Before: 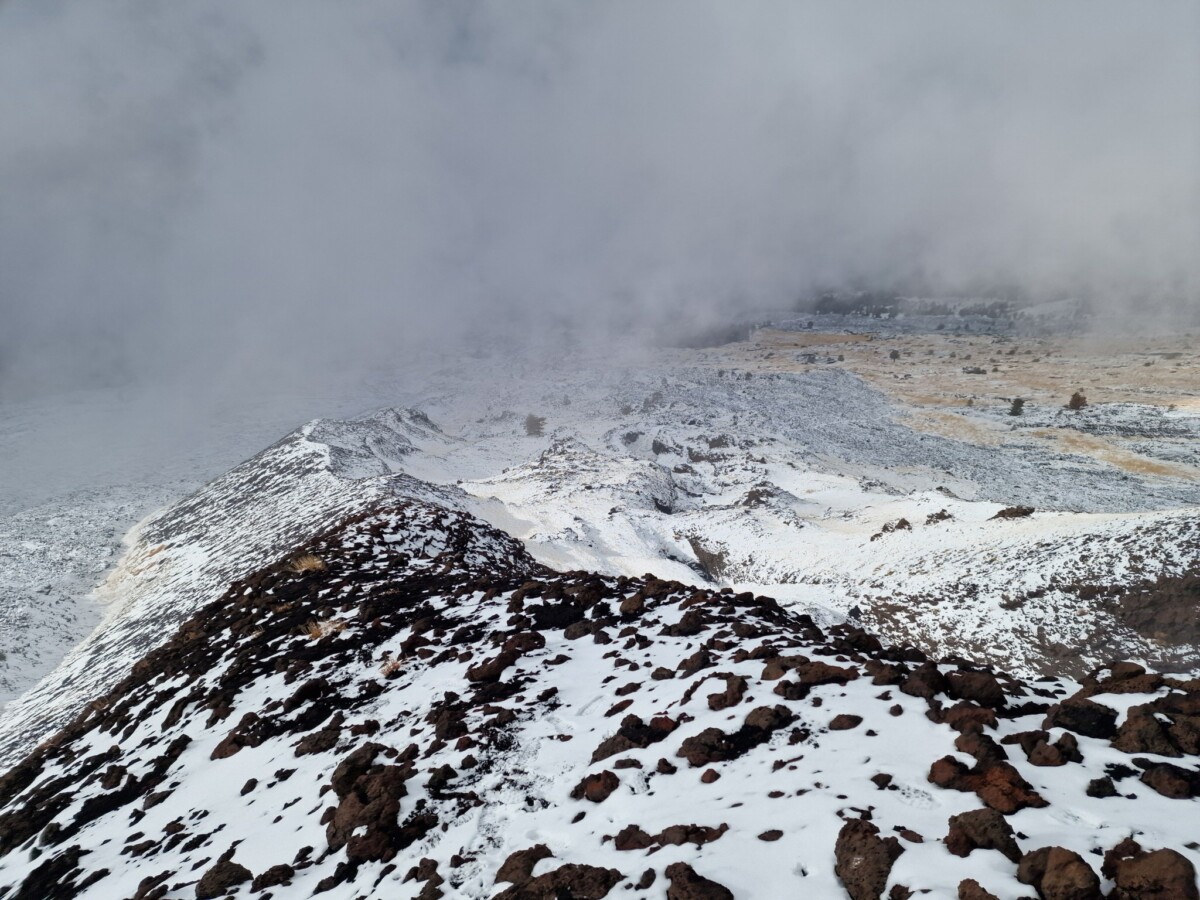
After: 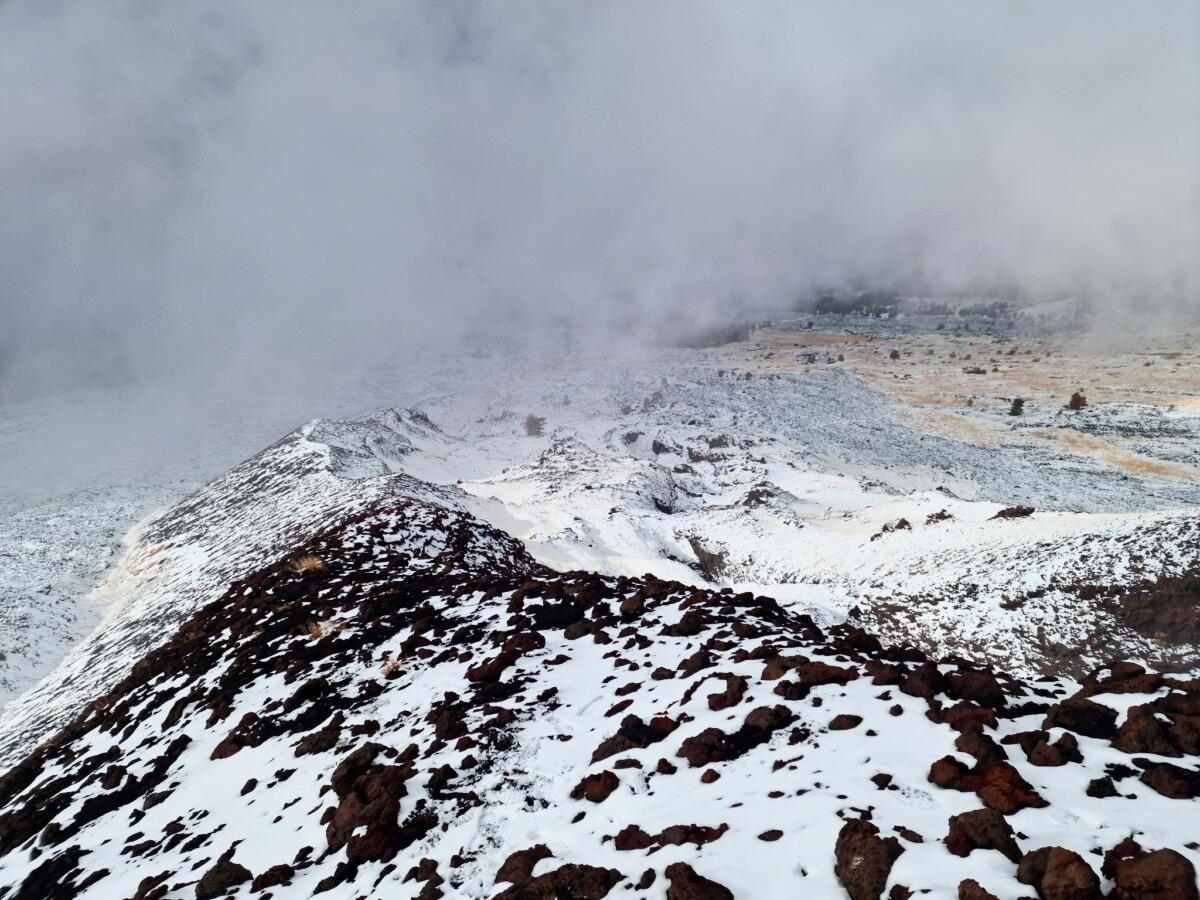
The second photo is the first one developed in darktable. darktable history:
tone curve: curves: ch0 [(0, 0.003) (0.117, 0.101) (0.257, 0.246) (0.408, 0.432) (0.611, 0.653) (0.824, 0.846) (1, 1)]; ch1 [(0, 0) (0.227, 0.197) (0.405, 0.421) (0.501, 0.501) (0.522, 0.53) (0.563, 0.572) (0.589, 0.611) (0.699, 0.709) (0.976, 0.992)]; ch2 [(0, 0) (0.208, 0.176) (0.377, 0.38) (0.5, 0.5) (0.537, 0.534) (0.571, 0.576) (0.681, 0.746) (1, 1)], color space Lab, independent channels, preserve colors none
contrast brightness saturation: contrast 0.15, brightness -0.01, saturation 0.1
